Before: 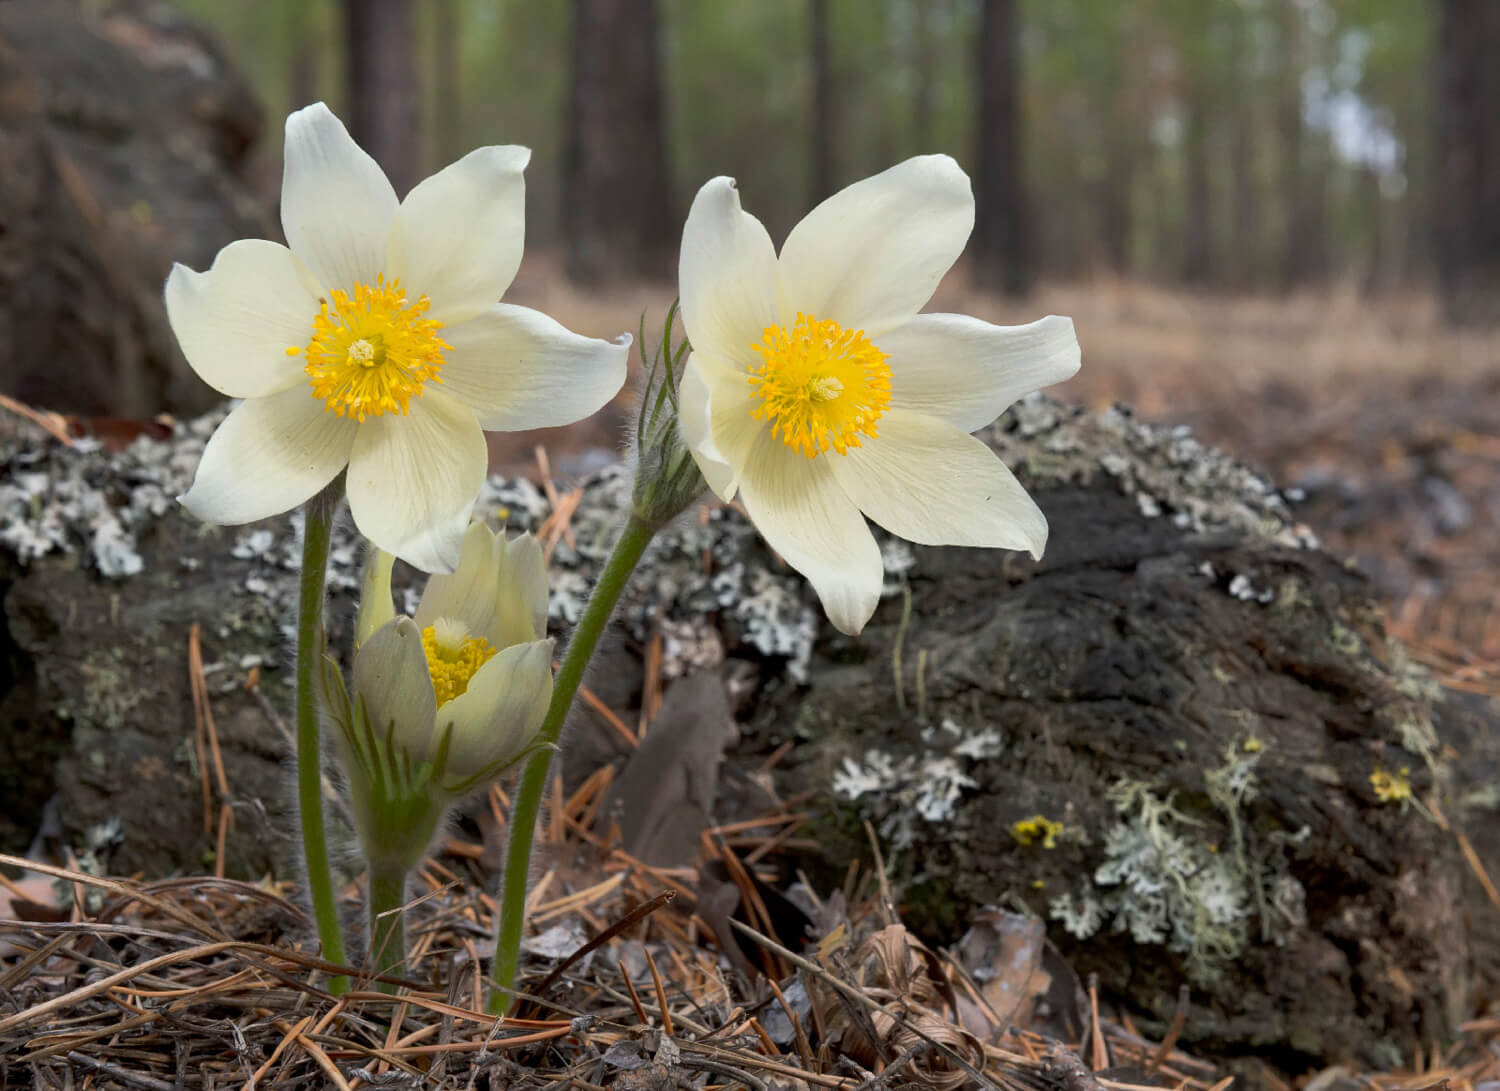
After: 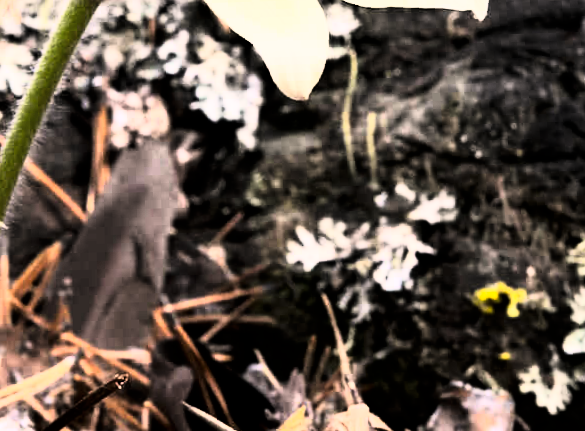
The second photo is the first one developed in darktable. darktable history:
exposure: exposure 0.376 EV, compensate highlight preservation false
rgb curve: curves: ch0 [(0, 0) (0.21, 0.15) (0.24, 0.21) (0.5, 0.75) (0.75, 0.96) (0.89, 0.99) (1, 1)]; ch1 [(0, 0.02) (0.21, 0.13) (0.25, 0.2) (0.5, 0.67) (0.75, 0.9) (0.89, 0.97) (1, 1)]; ch2 [(0, 0.02) (0.21, 0.13) (0.25, 0.2) (0.5, 0.67) (0.75, 0.9) (0.89, 0.97) (1, 1)], compensate middle gray true
crop: left 37.221%, top 45.169%, right 20.63%, bottom 13.777%
rotate and perspective: rotation -1.68°, lens shift (vertical) -0.146, crop left 0.049, crop right 0.912, crop top 0.032, crop bottom 0.96
levels: mode automatic
tone curve: curves: ch0 [(0, 0) (0.042, 0.01) (0.223, 0.123) (0.59, 0.574) (0.802, 0.868) (1, 1)], color space Lab, linked channels, preserve colors none
color correction: highlights a* 7.34, highlights b* 4.37
